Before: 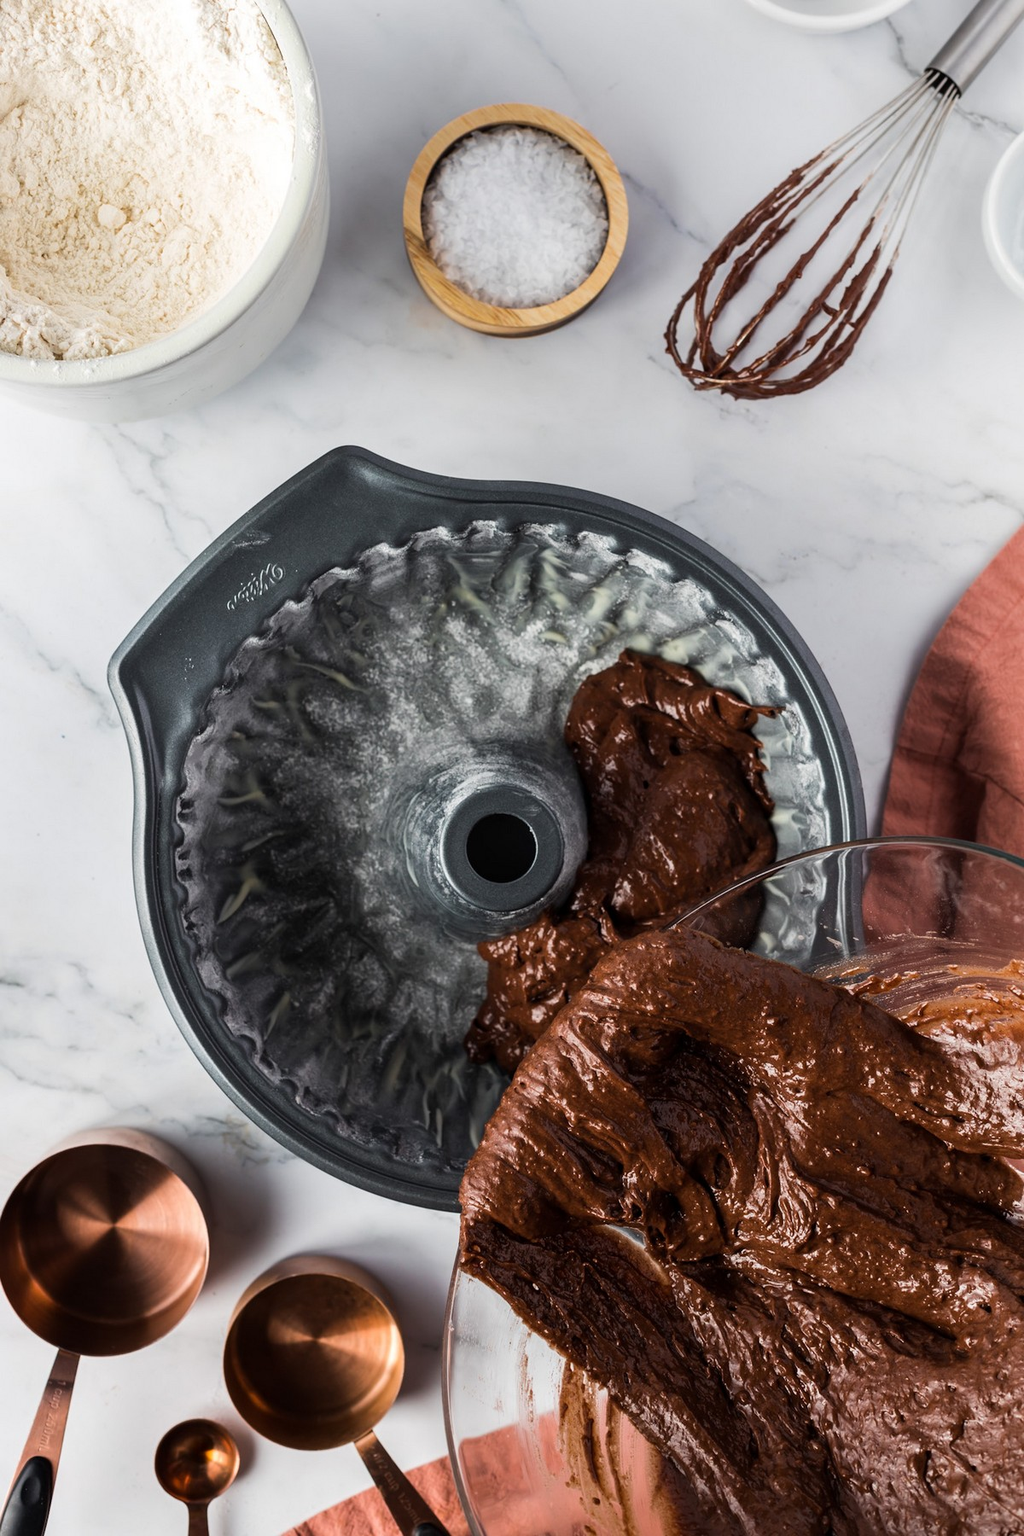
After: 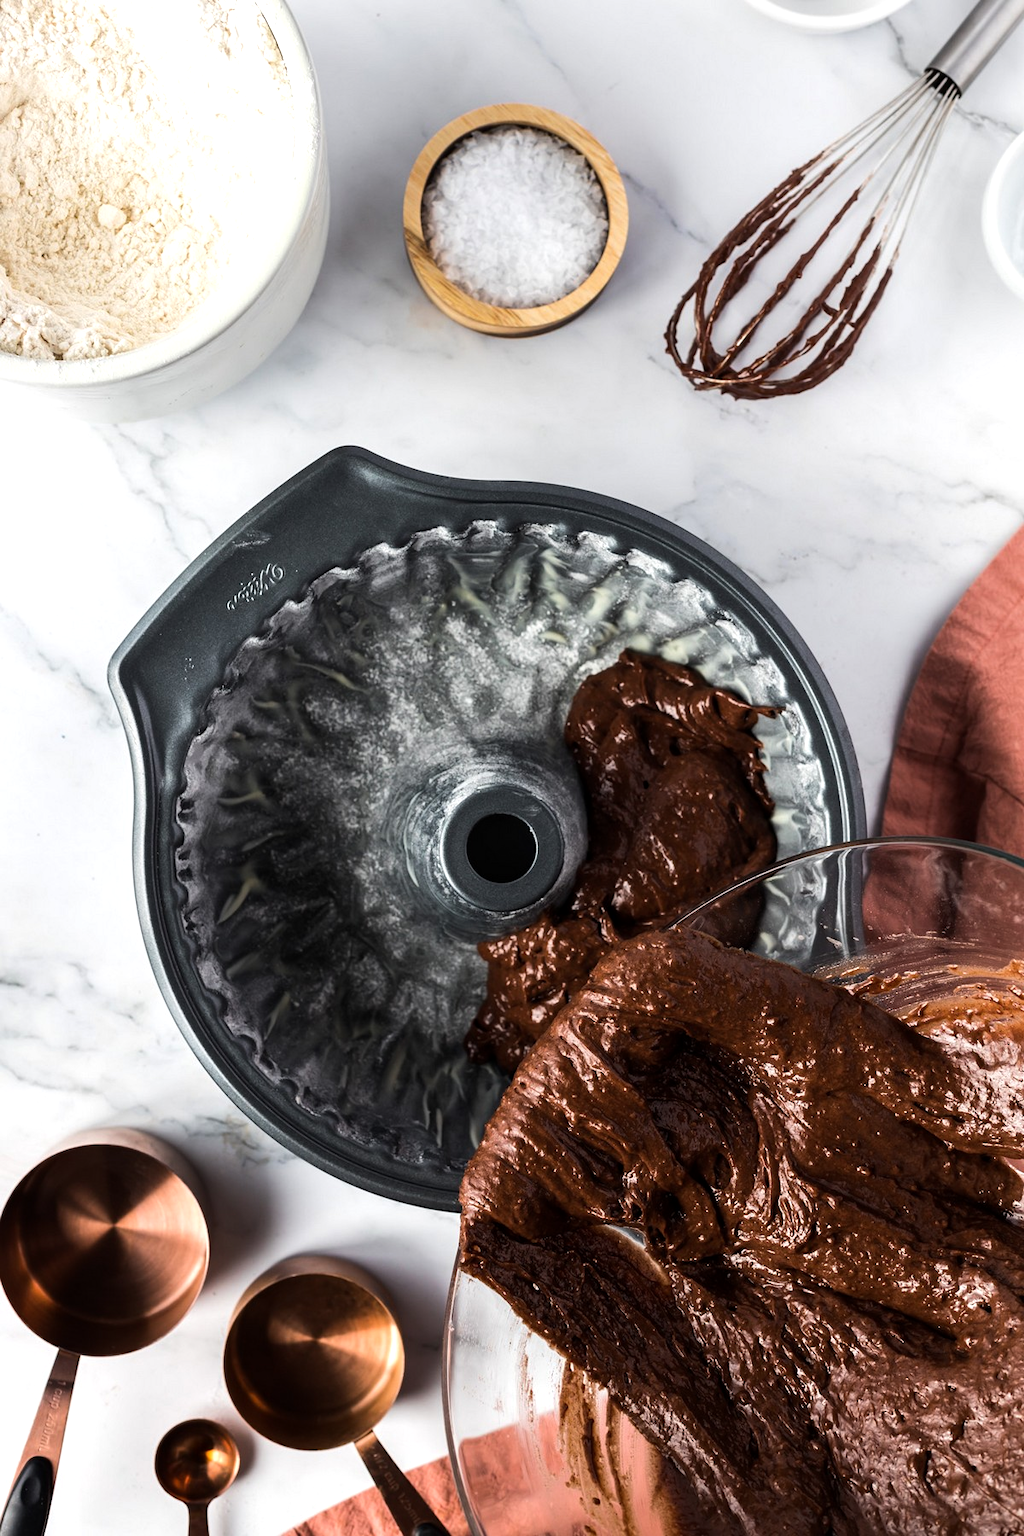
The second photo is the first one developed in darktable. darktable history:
exposure: exposure 0.014 EV, compensate highlight preservation false
local contrast: mode bilateral grid, contrast 15, coarseness 36, detail 105%, midtone range 0.2
tone equalizer: -8 EV -0.417 EV, -7 EV -0.389 EV, -6 EV -0.333 EV, -5 EV -0.222 EV, -3 EV 0.222 EV, -2 EV 0.333 EV, -1 EV 0.389 EV, +0 EV 0.417 EV, edges refinement/feathering 500, mask exposure compensation -1.57 EV, preserve details no
